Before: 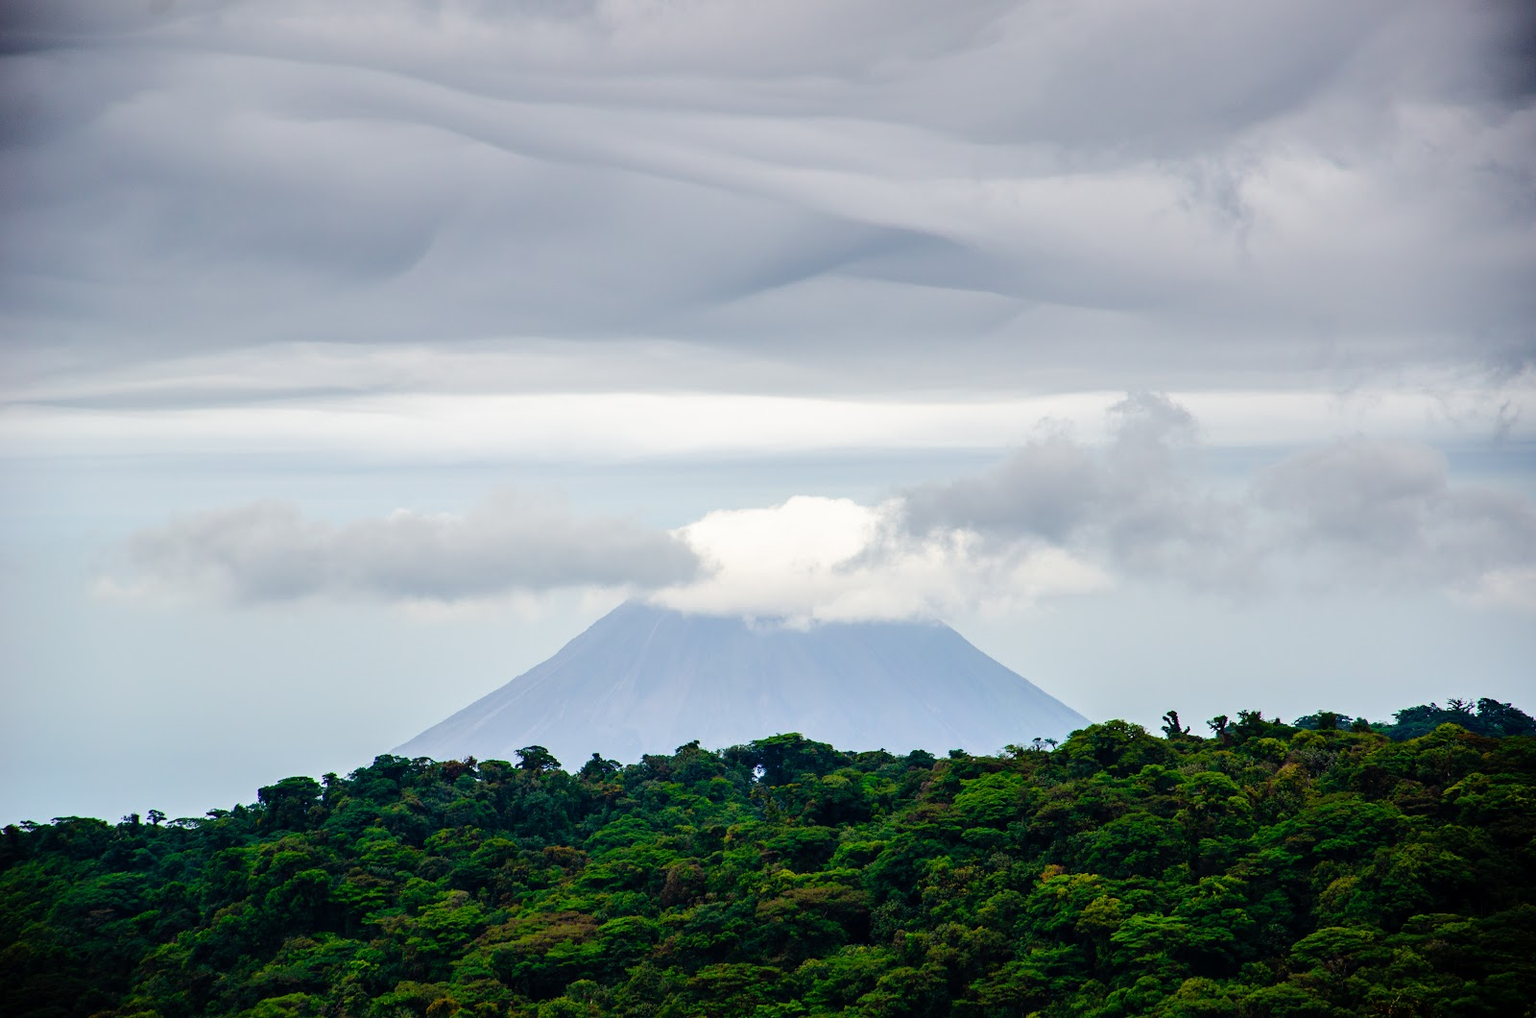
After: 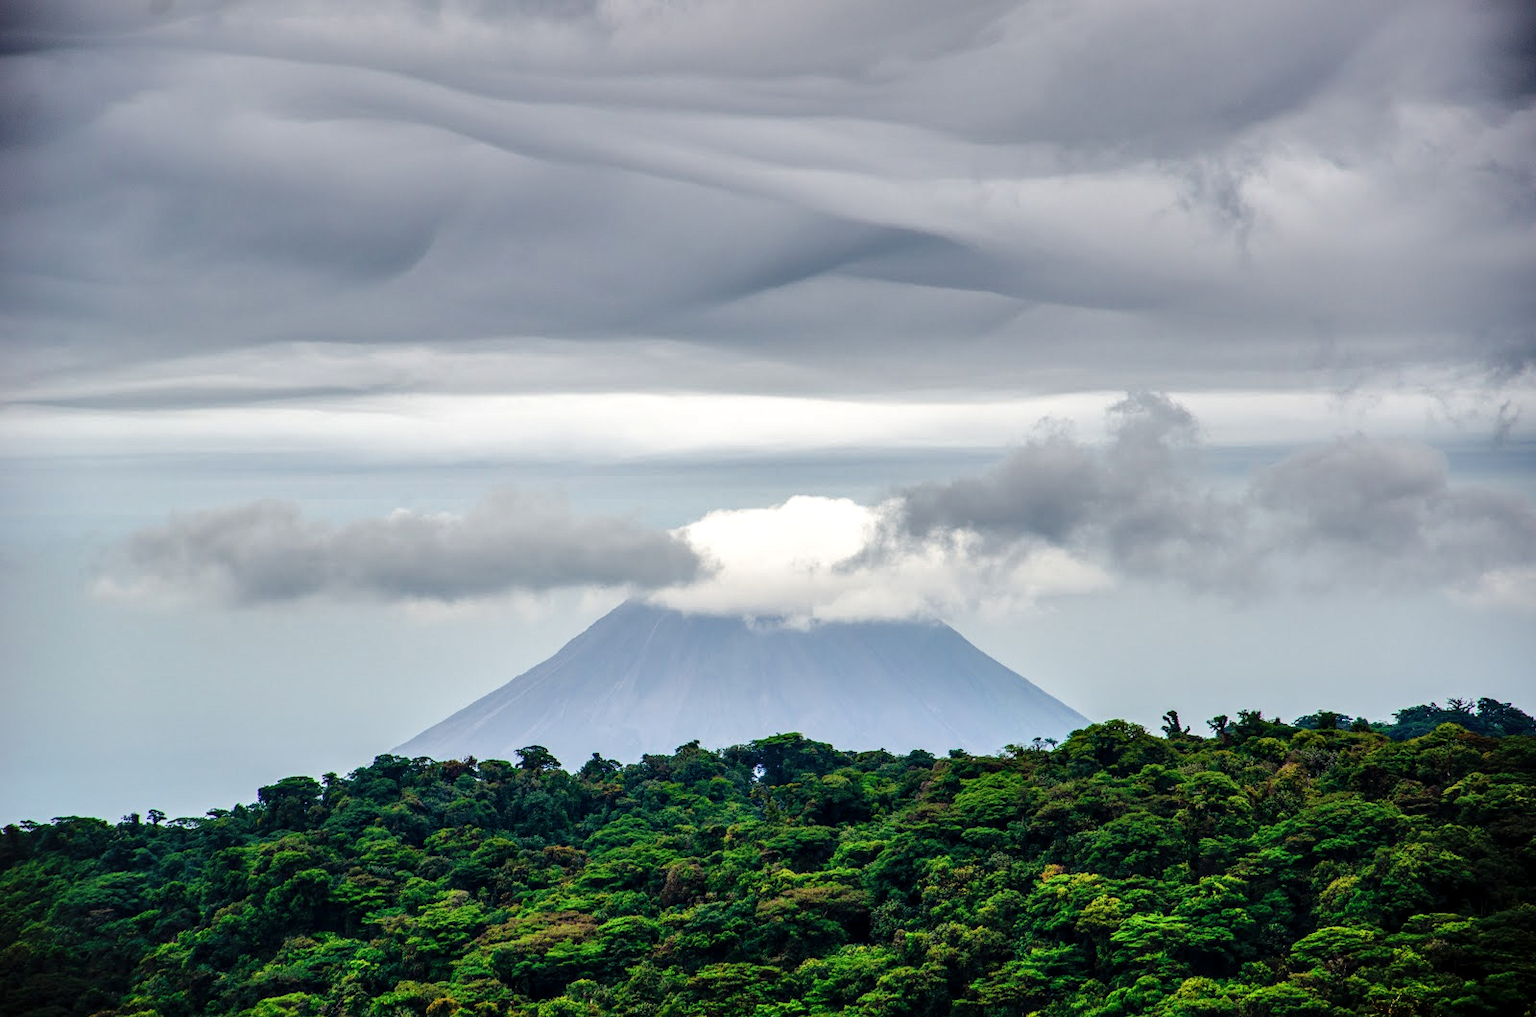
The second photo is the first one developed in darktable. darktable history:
local contrast: detail 130%
shadows and highlights: low approximation 0.01, soften with gaussian
